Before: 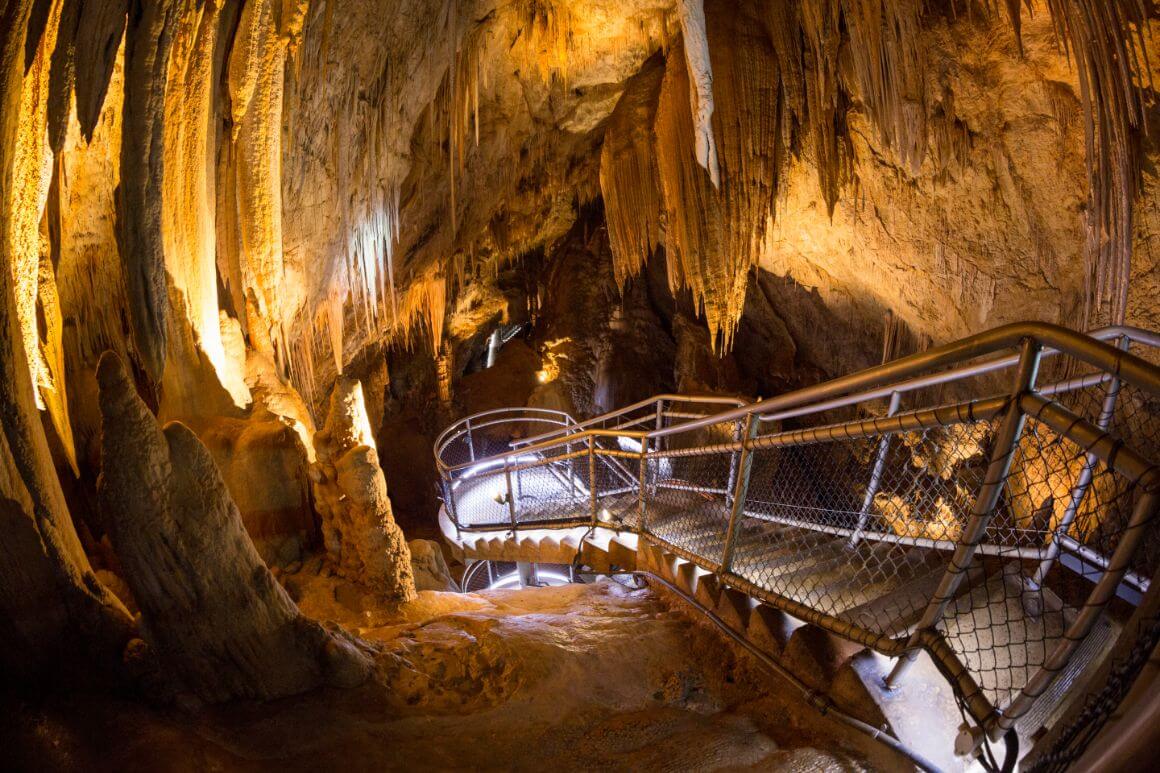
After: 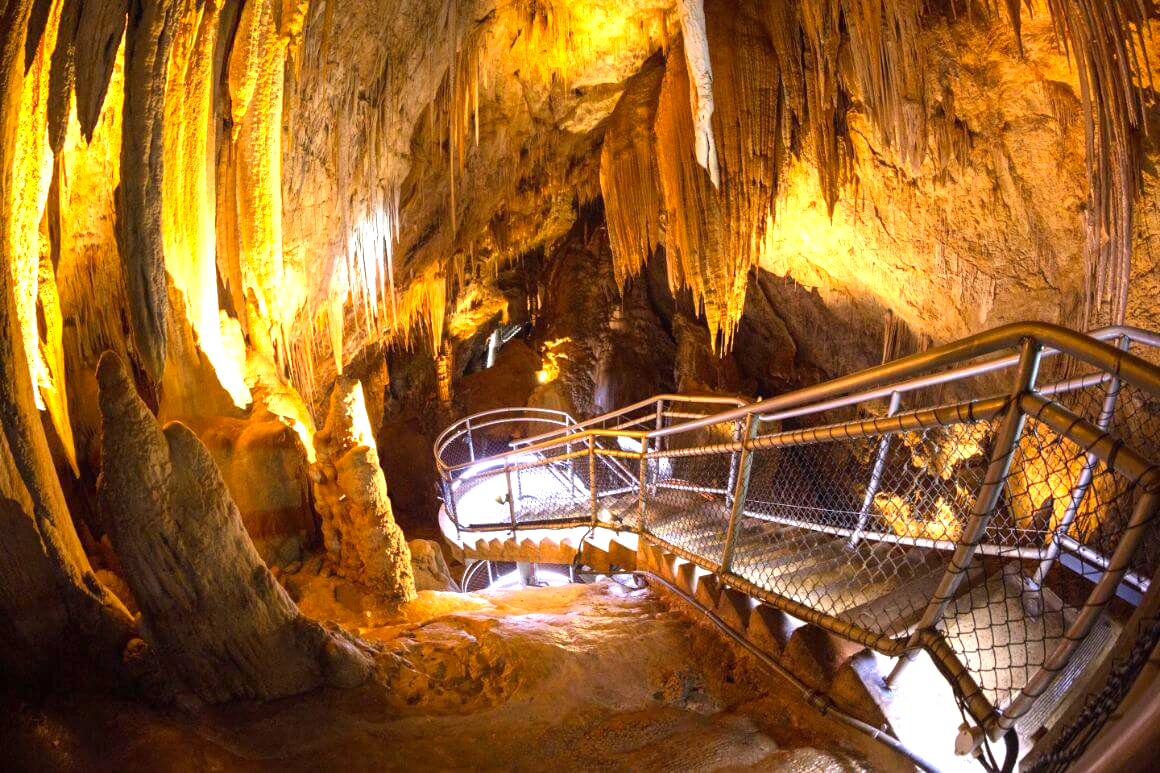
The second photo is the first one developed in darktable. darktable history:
contrast equalizer: y [[0.5, 0.5, 0.472, 0.5, 0.5, 0.5], [0.5 ×6], [0.5 ×6], [0 ×6], [0 ×6]]
exposure: black level correction 0, exposure 1.101 EV, compensate highlight preservation false
contrast brightness saturation: saturation 0.104
